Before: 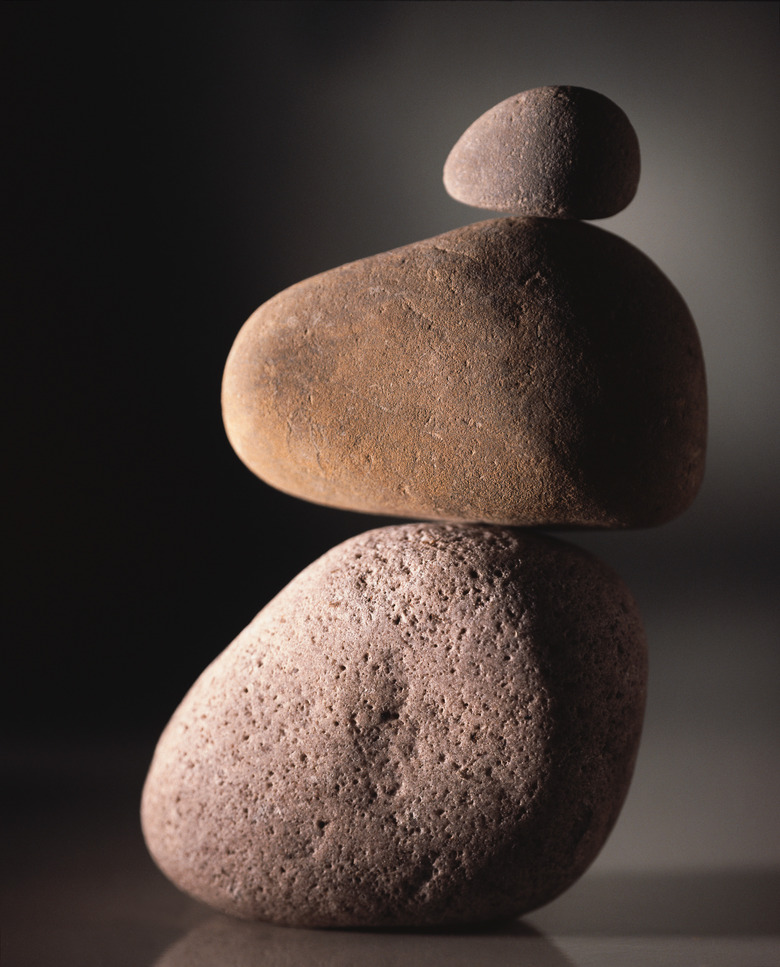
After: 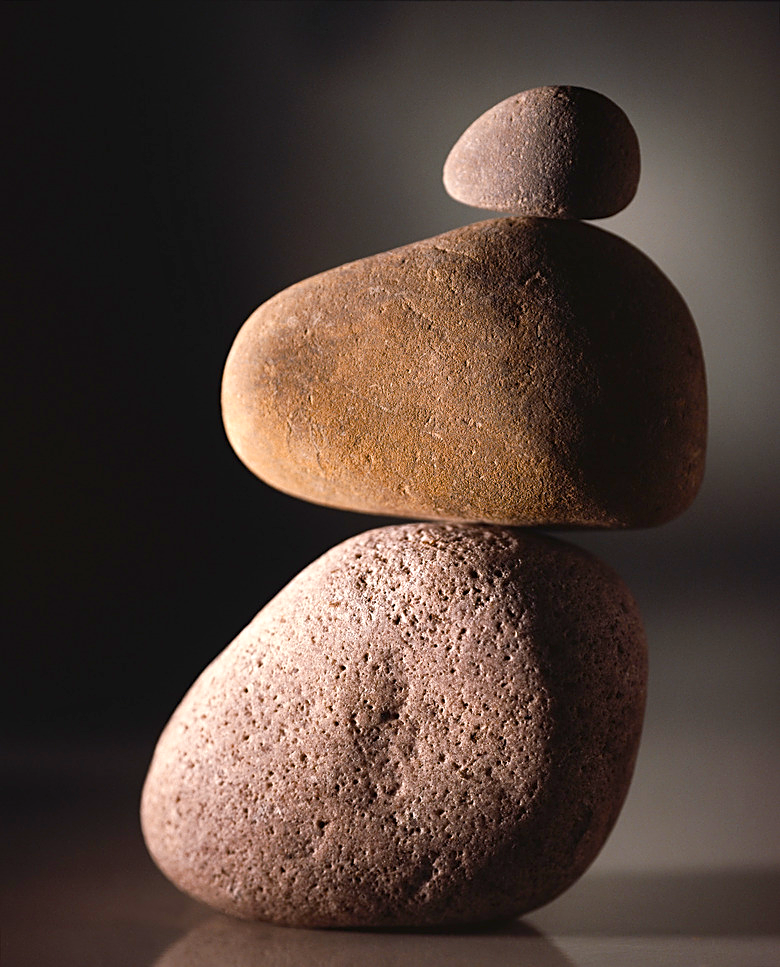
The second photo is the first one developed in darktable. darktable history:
exposure: exposure 0.2 EV, compensate highlight preservation false
color balance rgb: perceptual saturation grading › global saturation 35%, perceptual saturation grading › highlights -25%, perceptual saturation grading › shadows 50%
sharpen: on, module defaults
local contrast: mode bilateral grid, contrast 20, coarseness 50, detail 120%, midtone range 0.2
